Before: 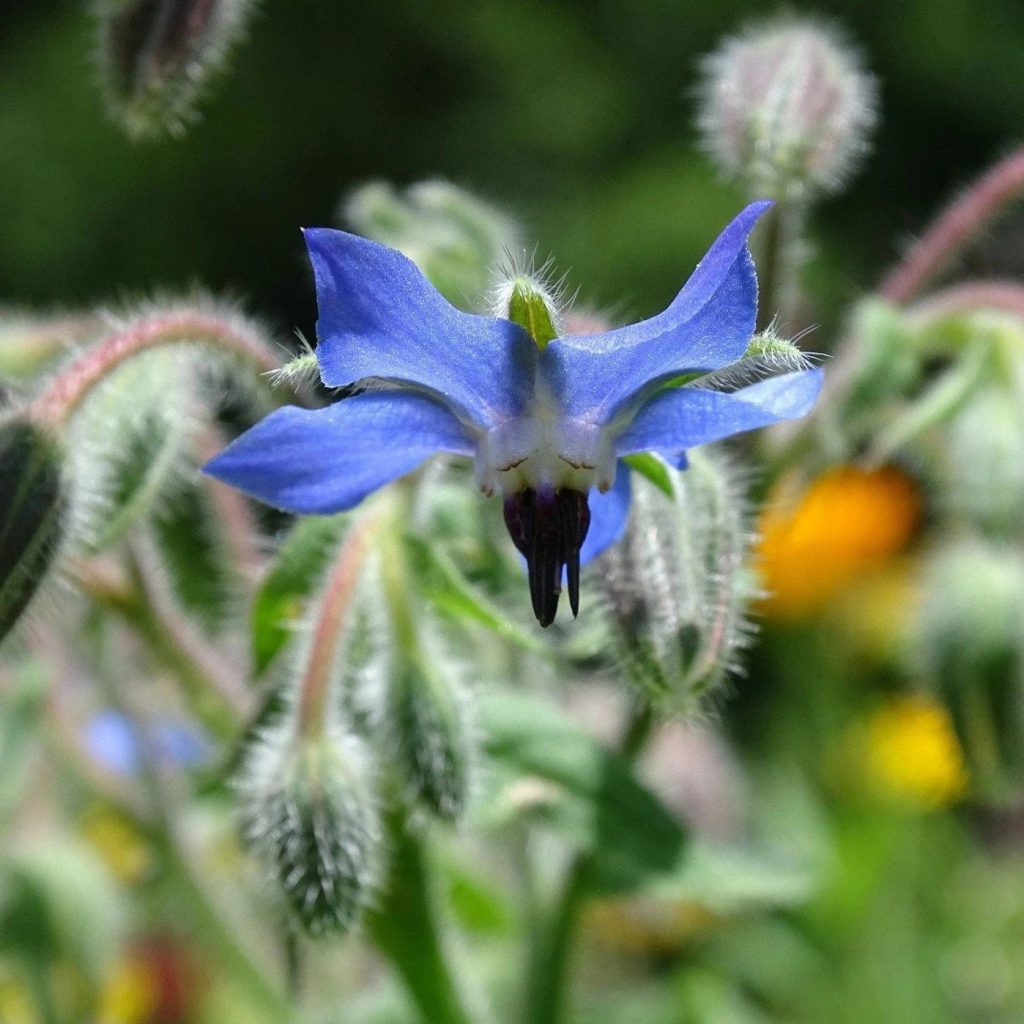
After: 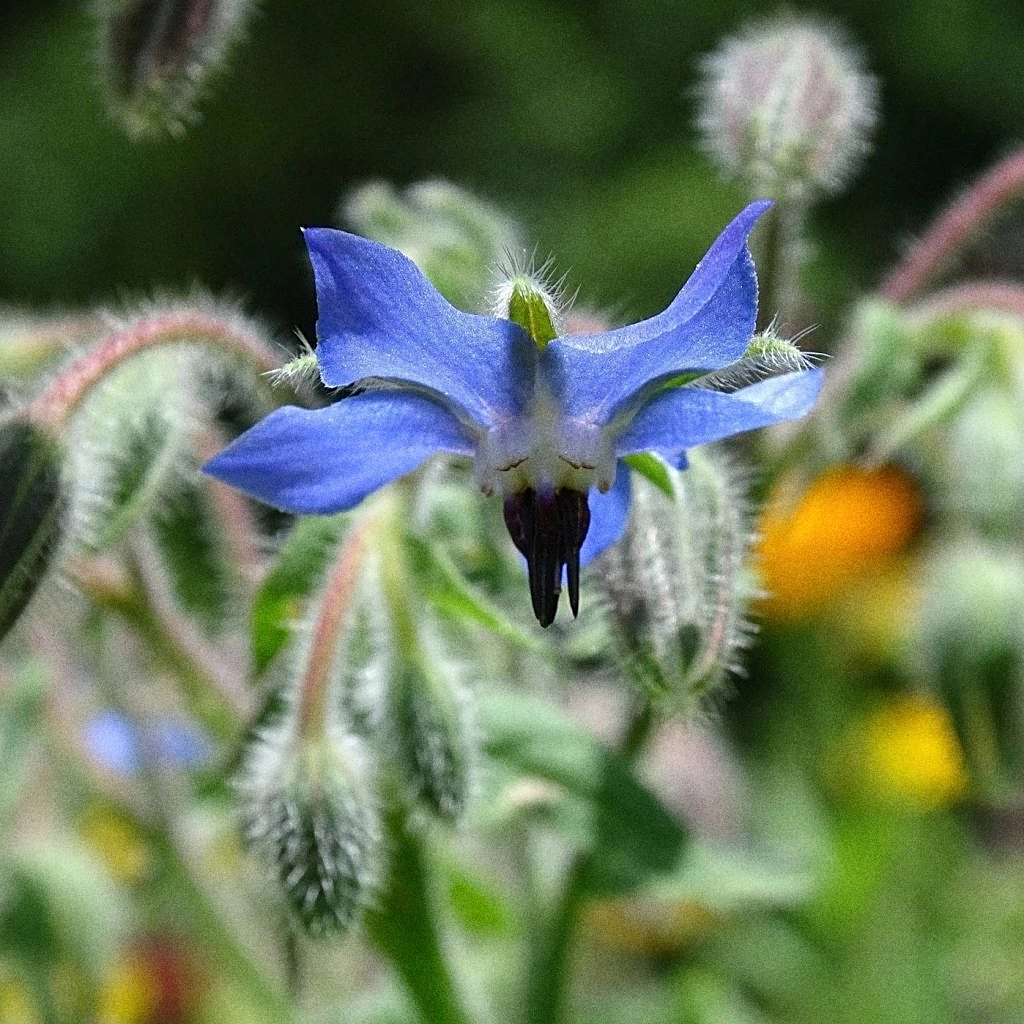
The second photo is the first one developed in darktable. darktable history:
grain: coarseness 11.82 ISO, strength 36.67%, mid-tones bias 74.17%
sharpen: on, module defaults
